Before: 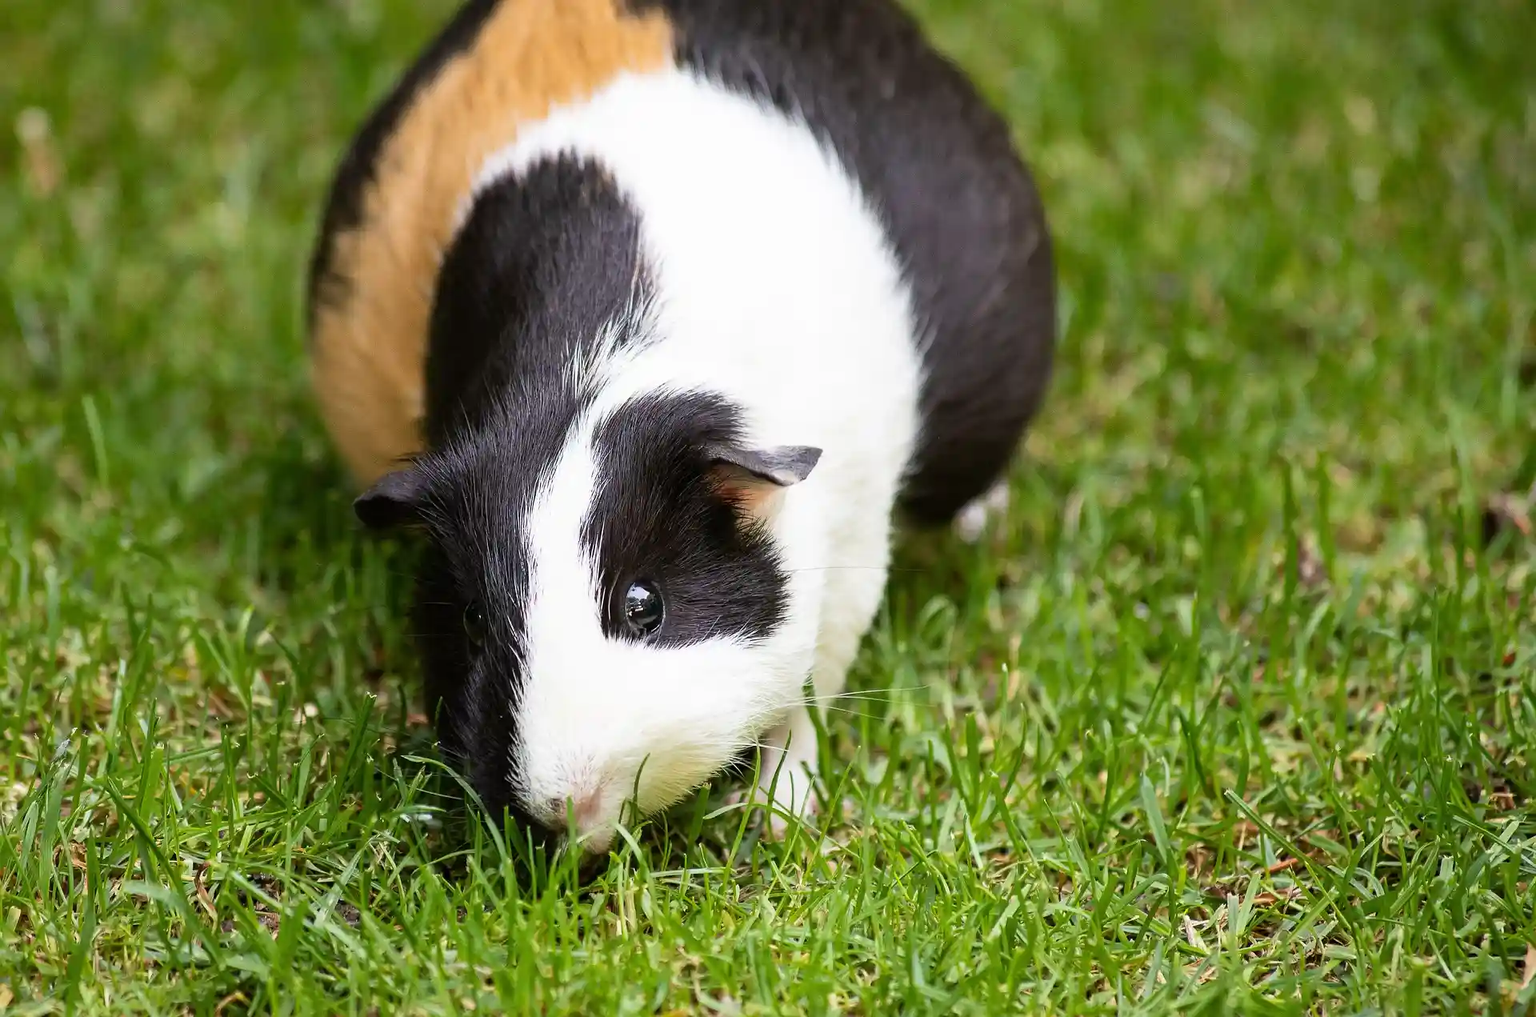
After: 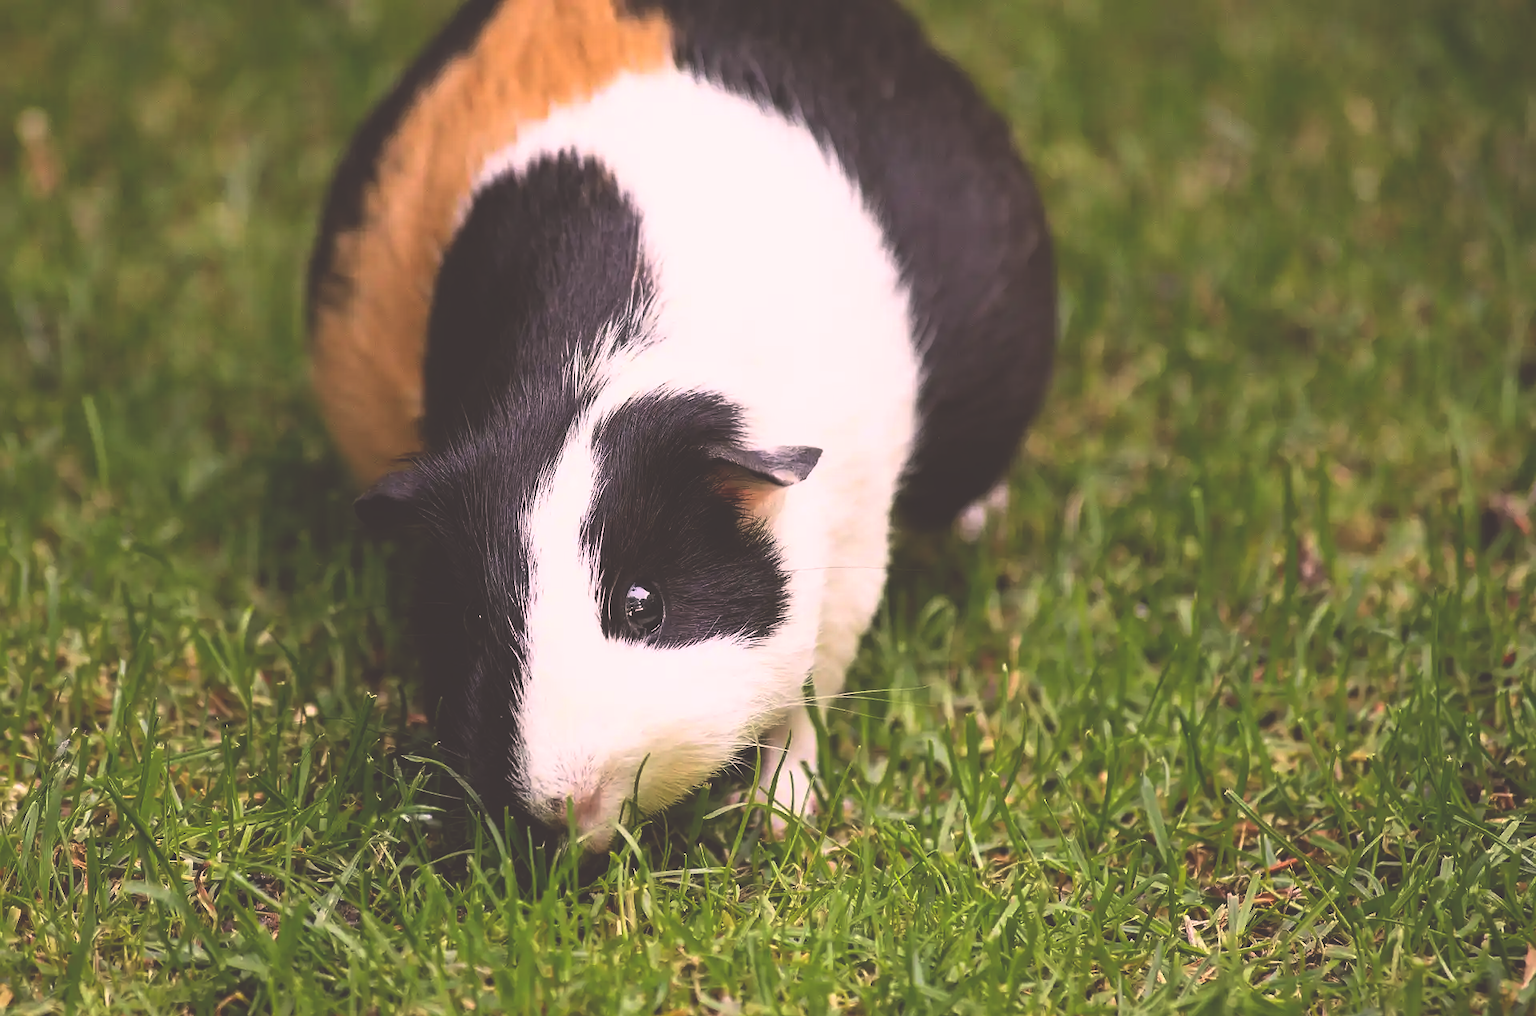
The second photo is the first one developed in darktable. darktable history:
color correction: highlights a* 14.52, highlights b* 4.84
rgb curve: curves: ch0 [(0, 0.186) (0.314, 0.284) (0.775, 0.708) (1, 1)], compensate middle gray true, preserve colors none
shadows and highlights: shadows 0, highlights 40
exposure: black level correction -0.03, compensate highlight preservation false
